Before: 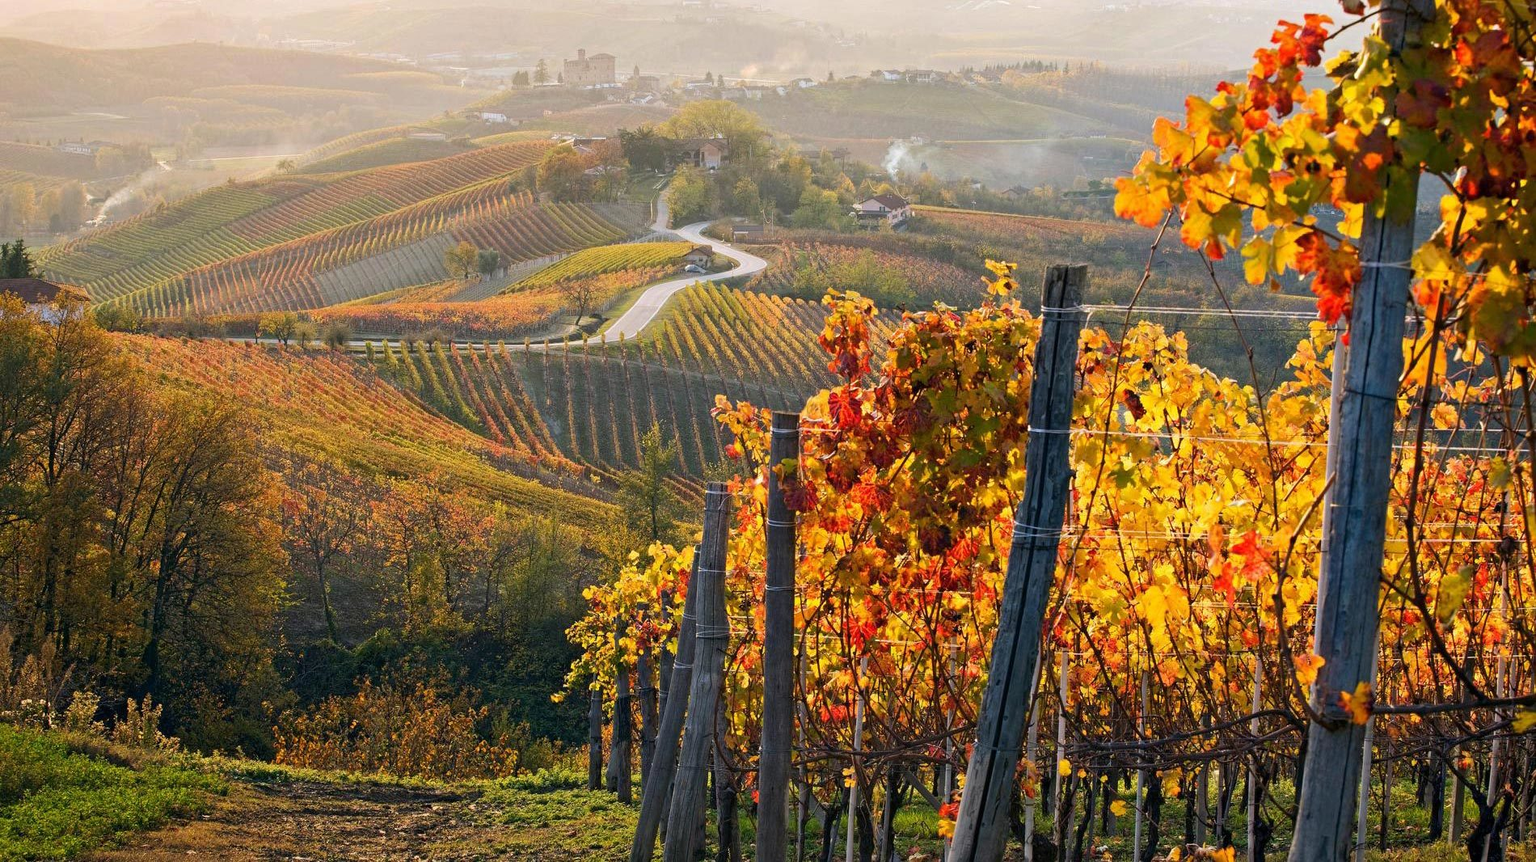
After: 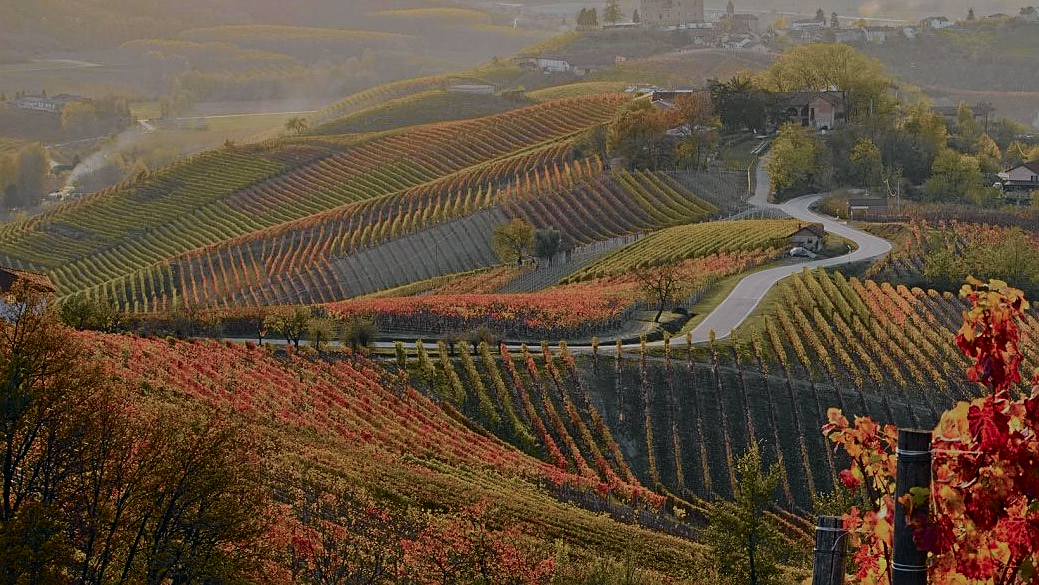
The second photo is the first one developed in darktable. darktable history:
exposure: exposure -1.468 EV, compensate highlight preservation false
tone curve: curves: ch0 [(0, 0) (0.105, 0.068) (0.195, 0.162) (0.283, 0.283) (0.384, 0.404) (0.485, 0.531) (0.638, 0.681) (0.795, 0.879) (1, 0.977)]; ch1 [(0, 0) (0.161, 0.092) (0.35, 0.33) (0.379, 0.401) (0.456, 0.469) (0.504, 0.498) (0.53, 0.532) (0.58, 0.619) (0.635, 0.671) (1, 1)]; ch2 [(0, 0) (0.371, 0.362) (0.437, 0.437) (0.483, 0.484) (0.53, 0.515) (0.56, 0.58) (0.622, 0.606) (1, 1)], color space Lab, independent channels, preserve colors none
sharpen: radius 1.967
crop and rotate: left 3.047%, top 7.509%, right 42.236%, bottom 37.598%
